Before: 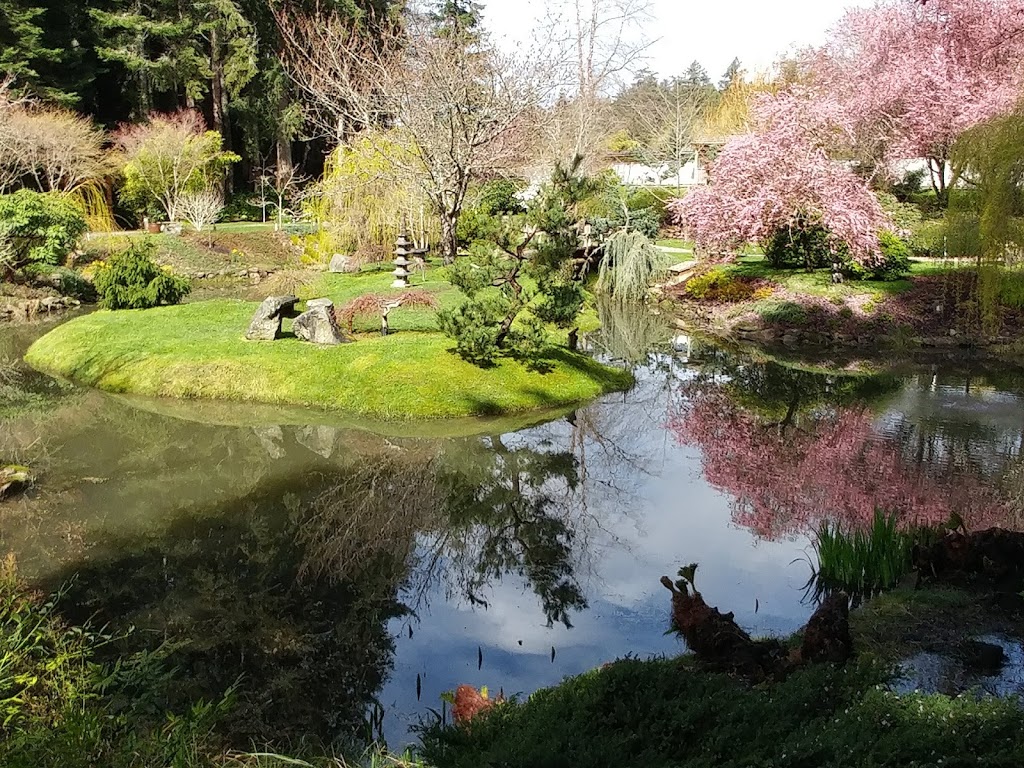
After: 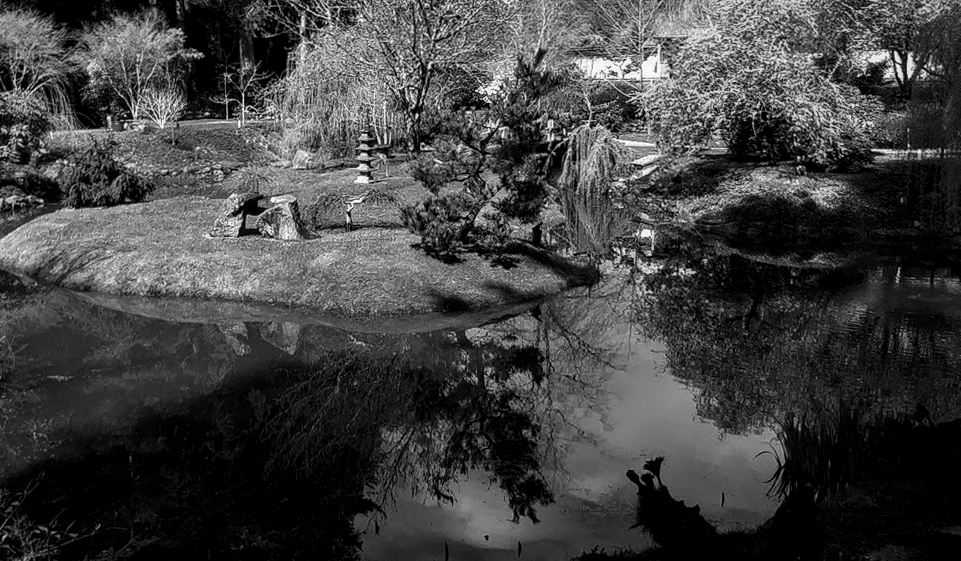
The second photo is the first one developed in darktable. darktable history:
color zones: curves: ch1 [(0.263, 0.53) (0.376, 0.287) (0.487, 0.512) (0.748, 0.547) (1, 0.513)]; ch2 [(0.262, 0.45) (0.751, 0.477)], mix 31.98%
exposure: compensate highlight preservation false
crop and rotate: left 2.991%, top 13.302%, right 1.981%, bottom 12.636%
contrast brightness saturation: contrast -0.03, brightness -0.59, saturation -1
local contrast: on, module defaults
rotate and perspective: rotation -0.45°, automatic cropping original format, crop left 0.008, crop right 0.992, crop top 0.012, crop bottom 0.988
